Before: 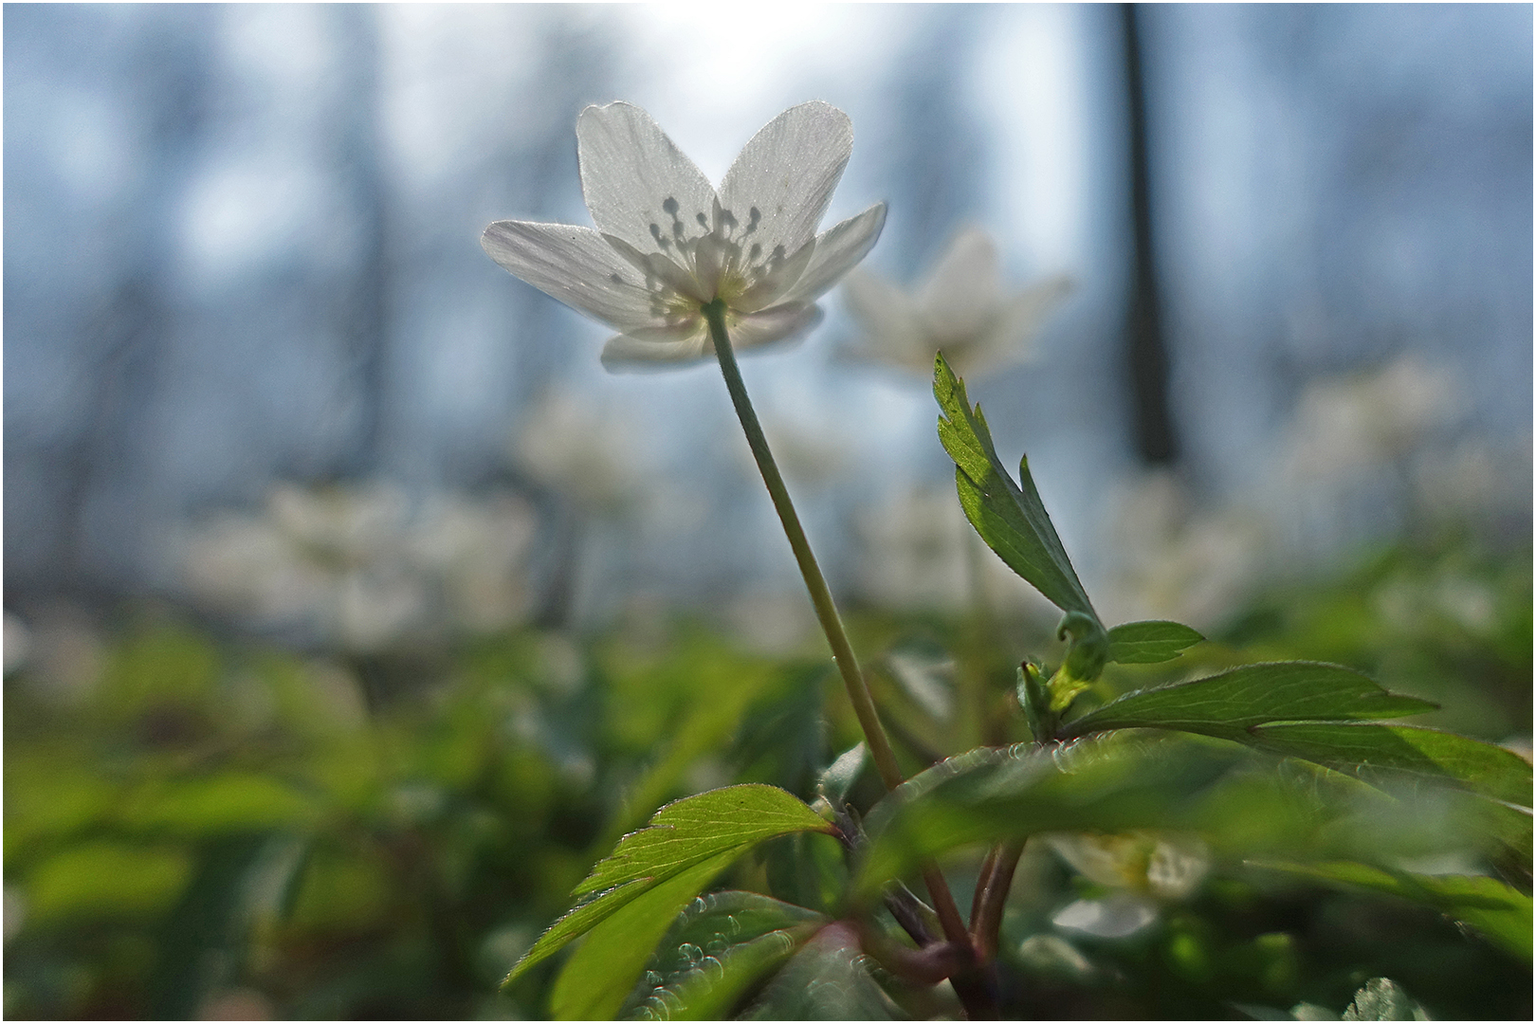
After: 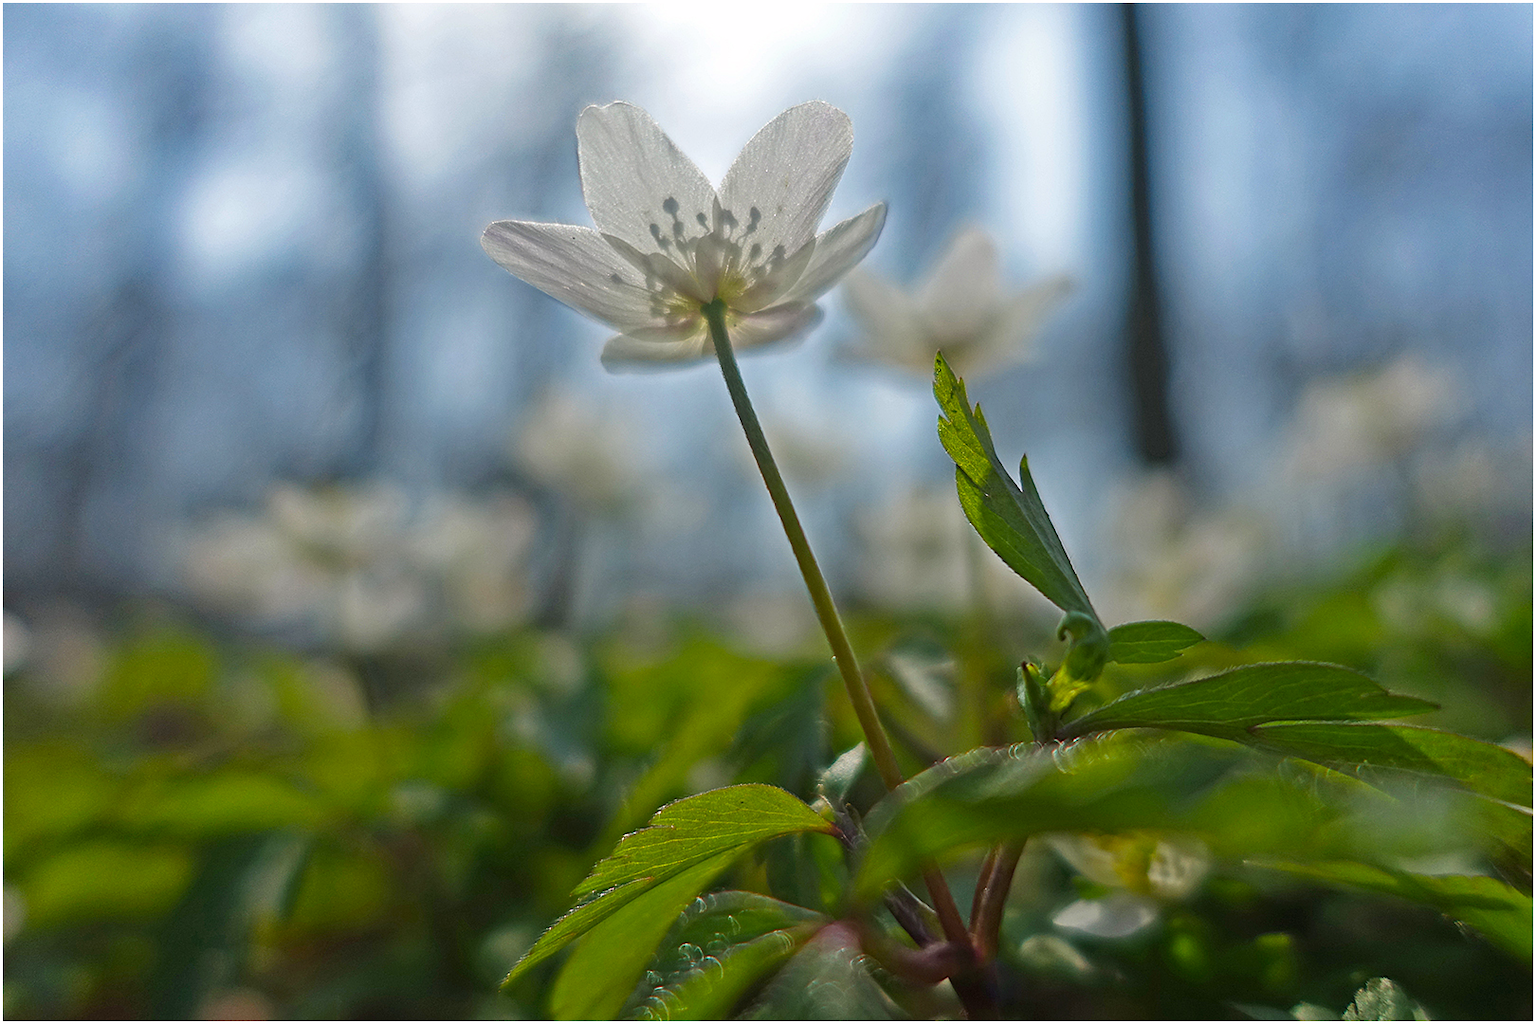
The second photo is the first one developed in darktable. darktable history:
color balance rgb: highlights gain › chroma 0.136%, highlights gain › hue 331.14°, perceptual saturation grading › global saturation 30.937%
